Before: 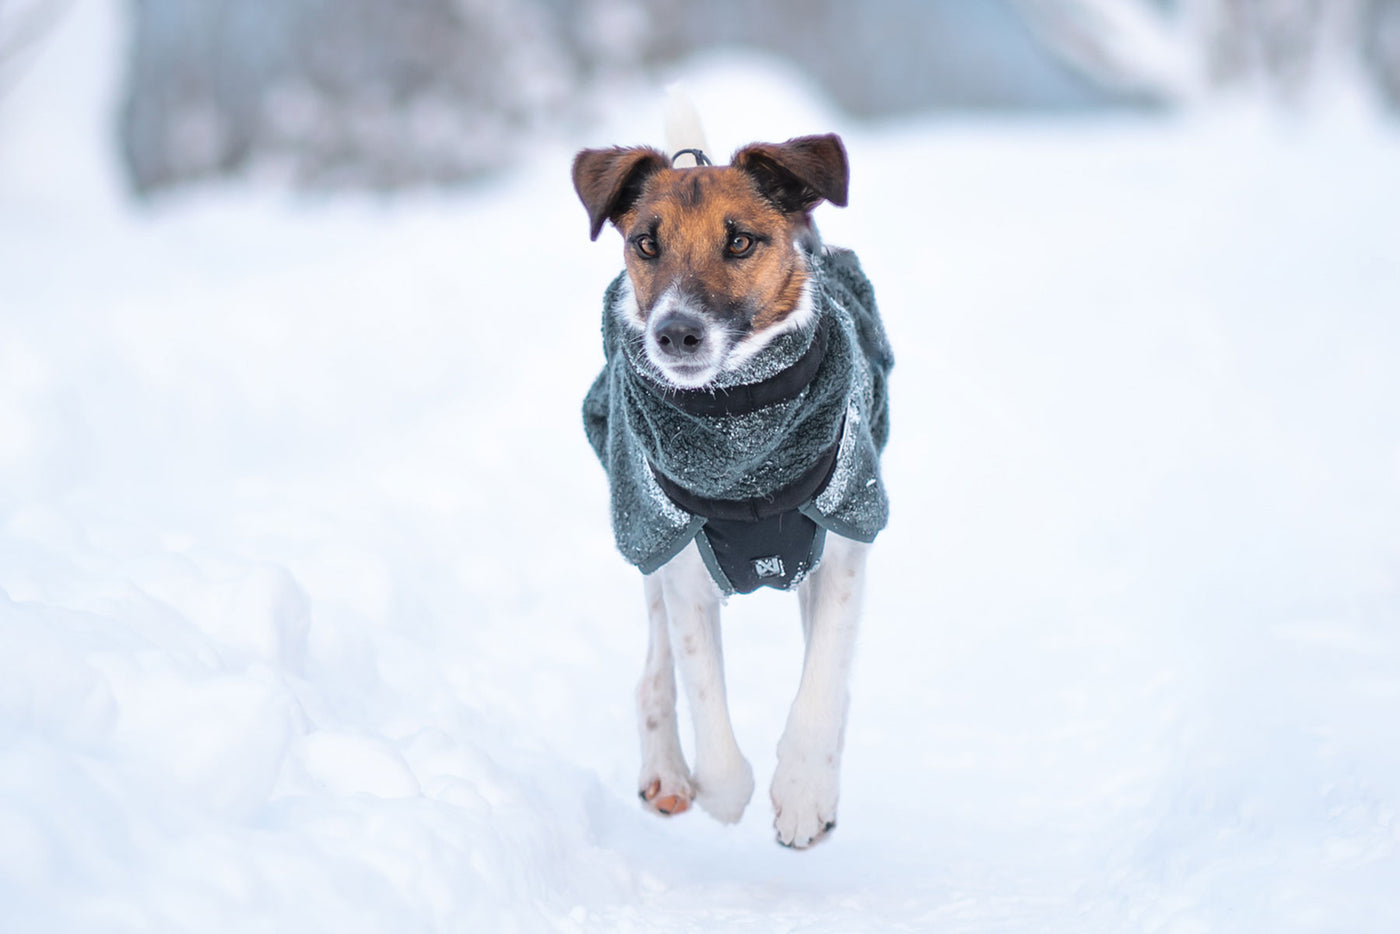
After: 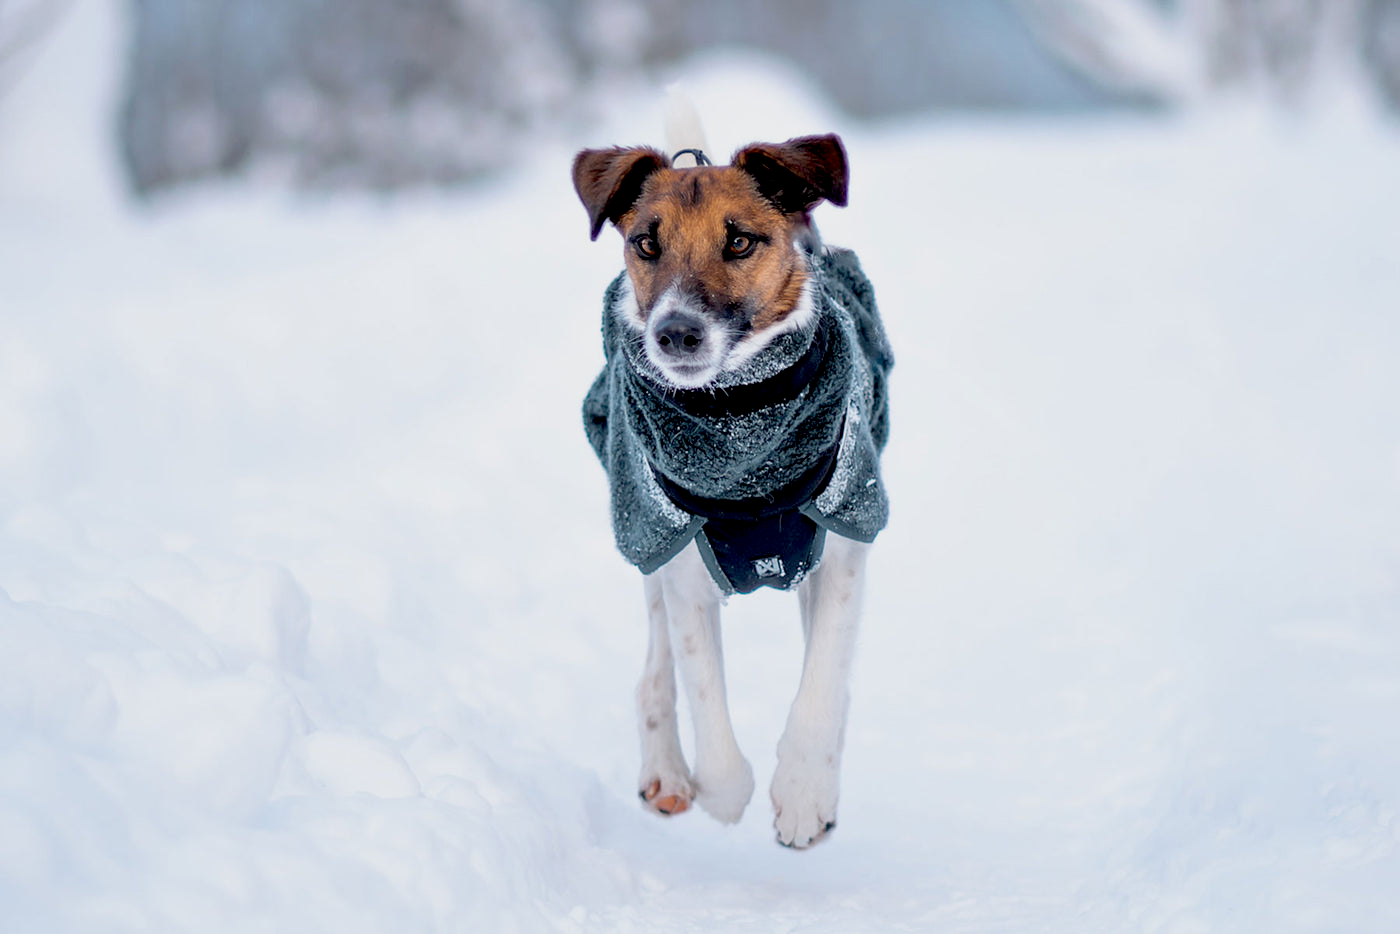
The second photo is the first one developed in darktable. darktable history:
exposure: black level correction 0.044, exposure -0.235 EV, compensate highlight preservation false
